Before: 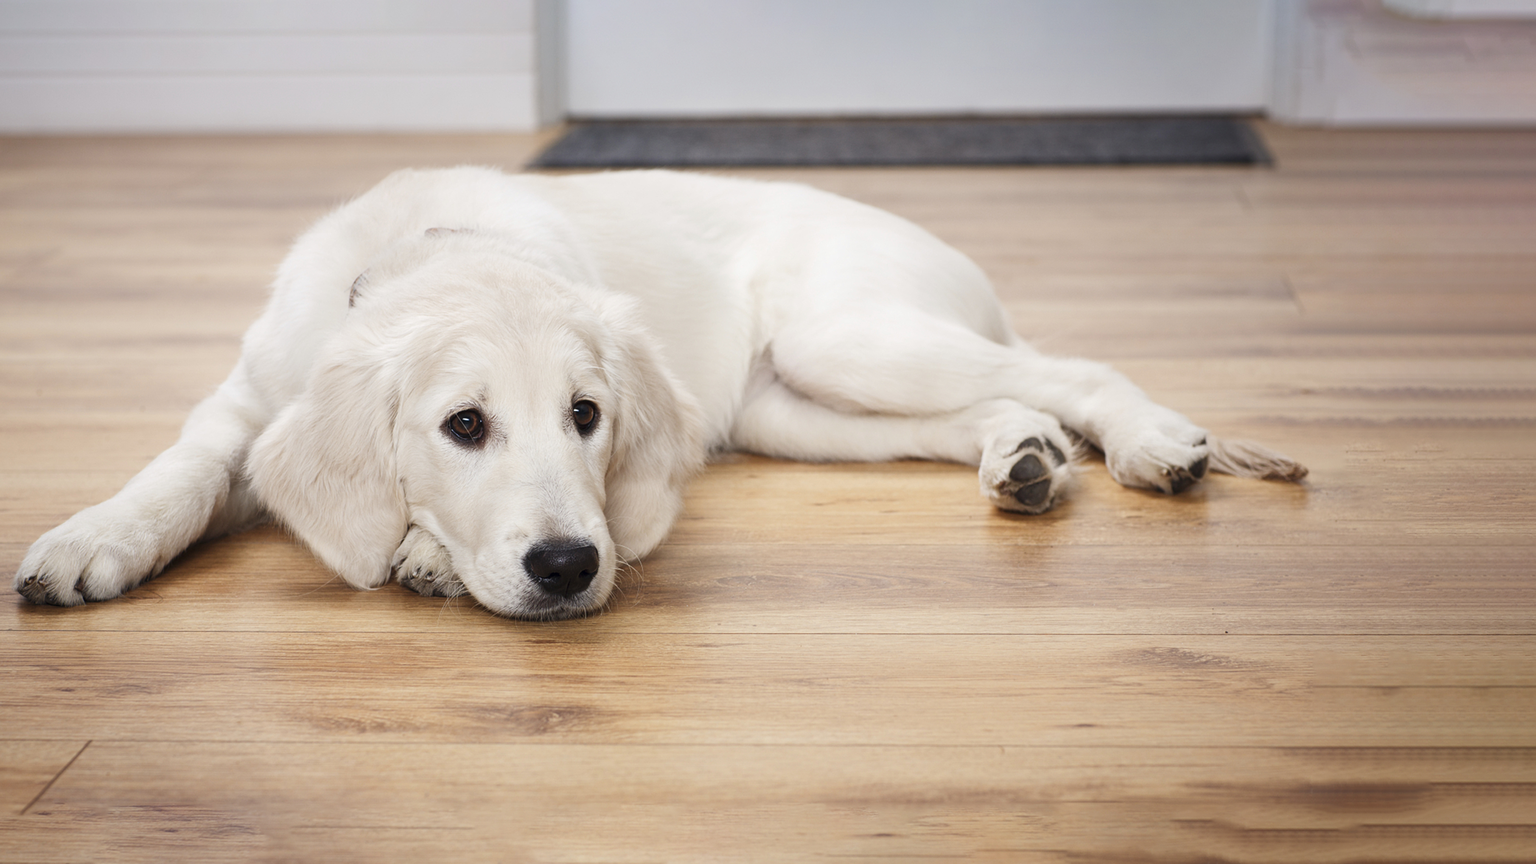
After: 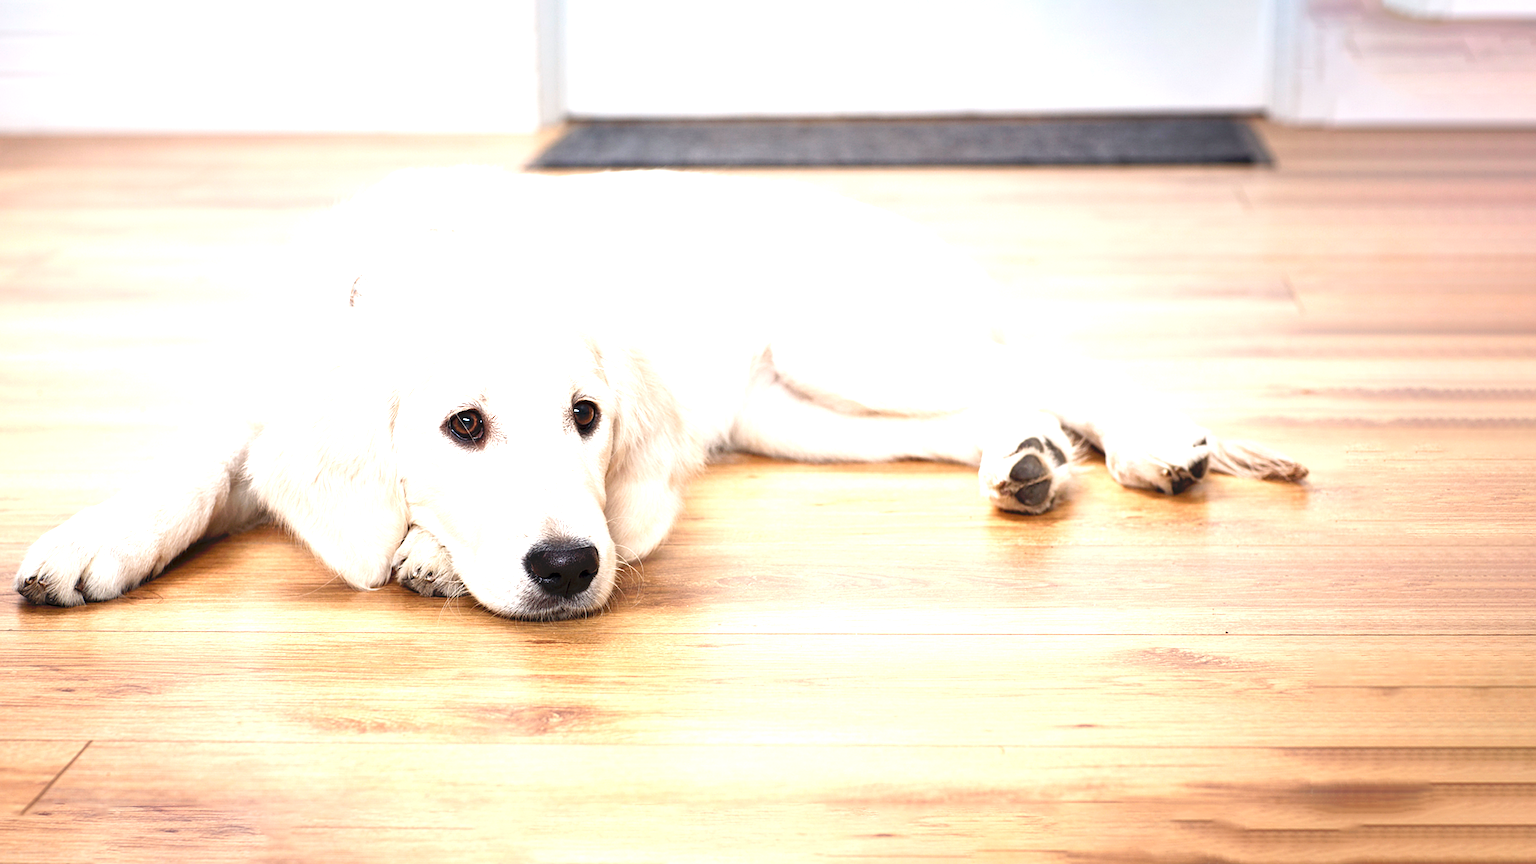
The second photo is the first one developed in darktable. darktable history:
sharpen: amount 0.2
tone curve: curves: ch0 [(0, 0) (0.003, 0.004) (0.011, 0.005) (0.025, 0.014) (0.044, 0.037) (0.069, 0.059) (0.1, 0.096) (0.136, 0.116) (0.177, 0.133) (0.224, 0.177) (0.277, 0.255) (0.335, 0.319) (0.399, 0.385) (0.468, 0.457) (0.543, 0.545) (0.623, 0.621) (0.709, 0.705) (0.801, 0.801) (0.898, 0.901) (1, 1)], preserve colors none
exposure: exposure 1.16 EV, compensate exposure bias true, compensate highlight preservation false
